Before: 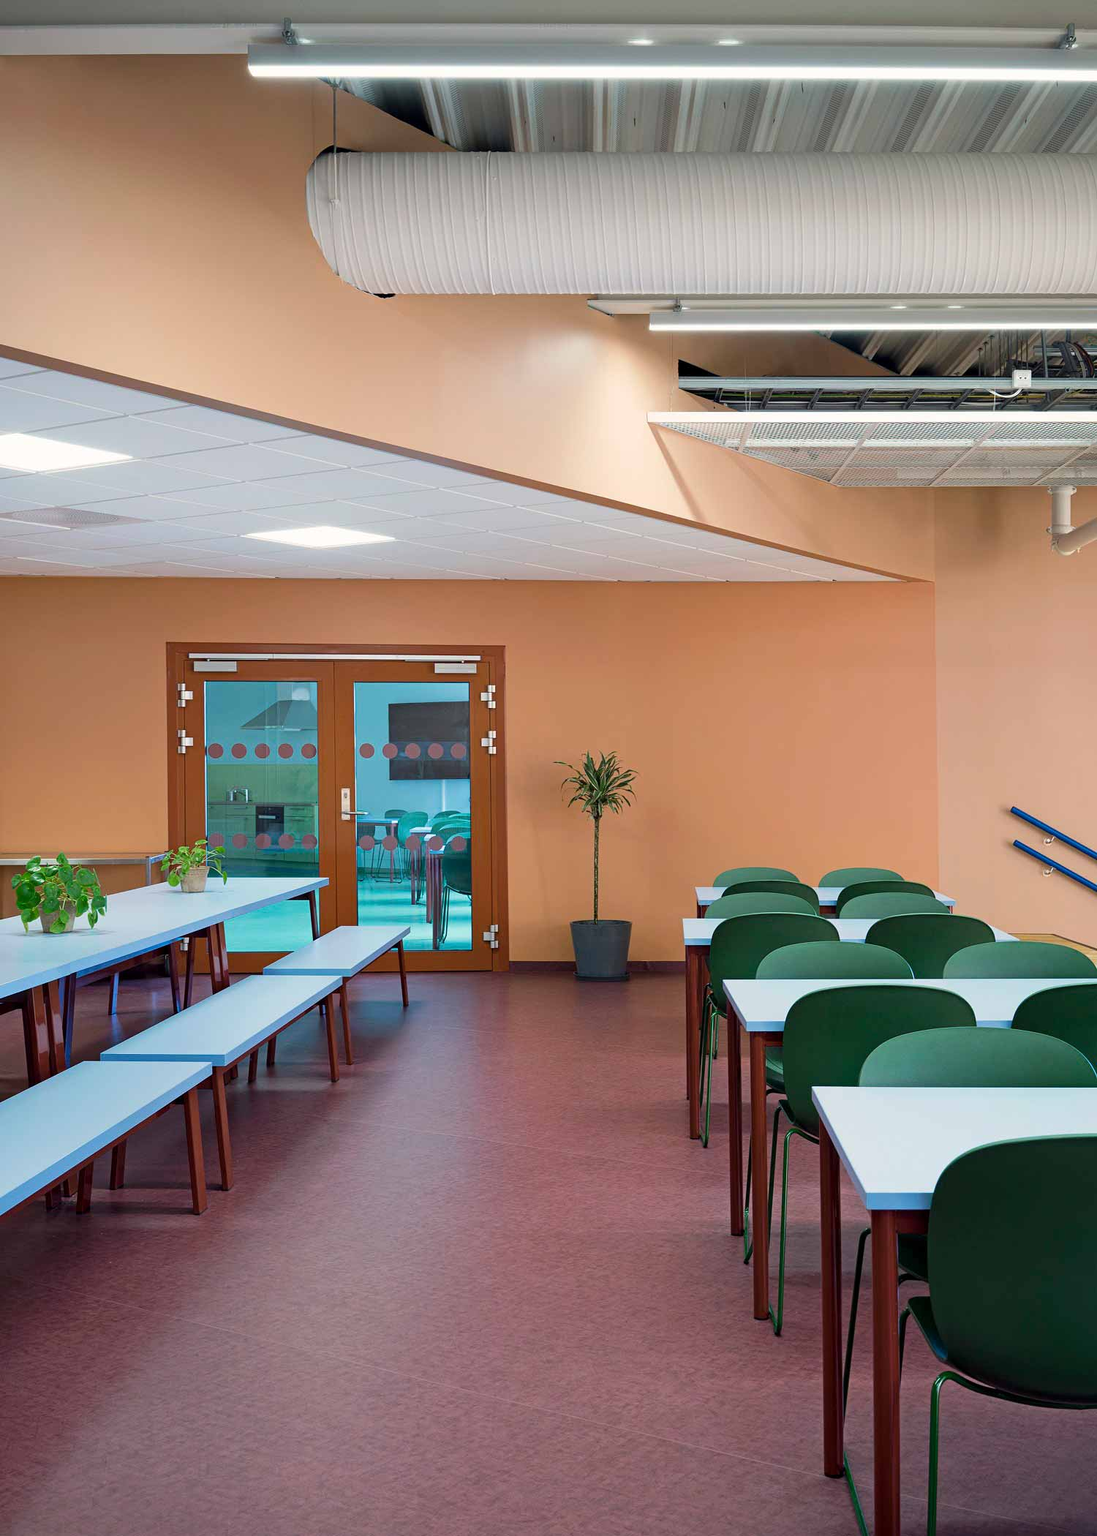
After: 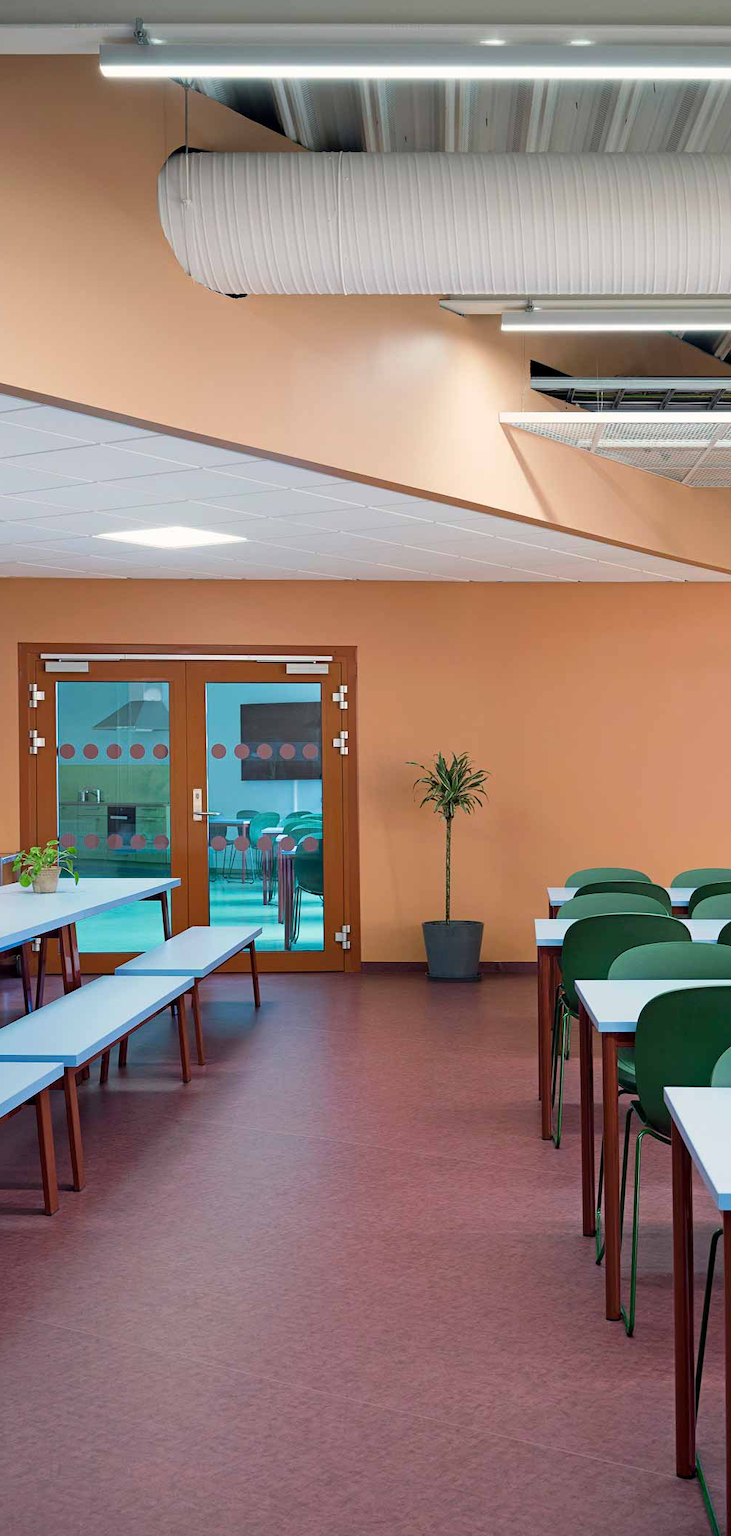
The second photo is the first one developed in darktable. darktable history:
crop and rotate: left 13.603%, right 19.743%
